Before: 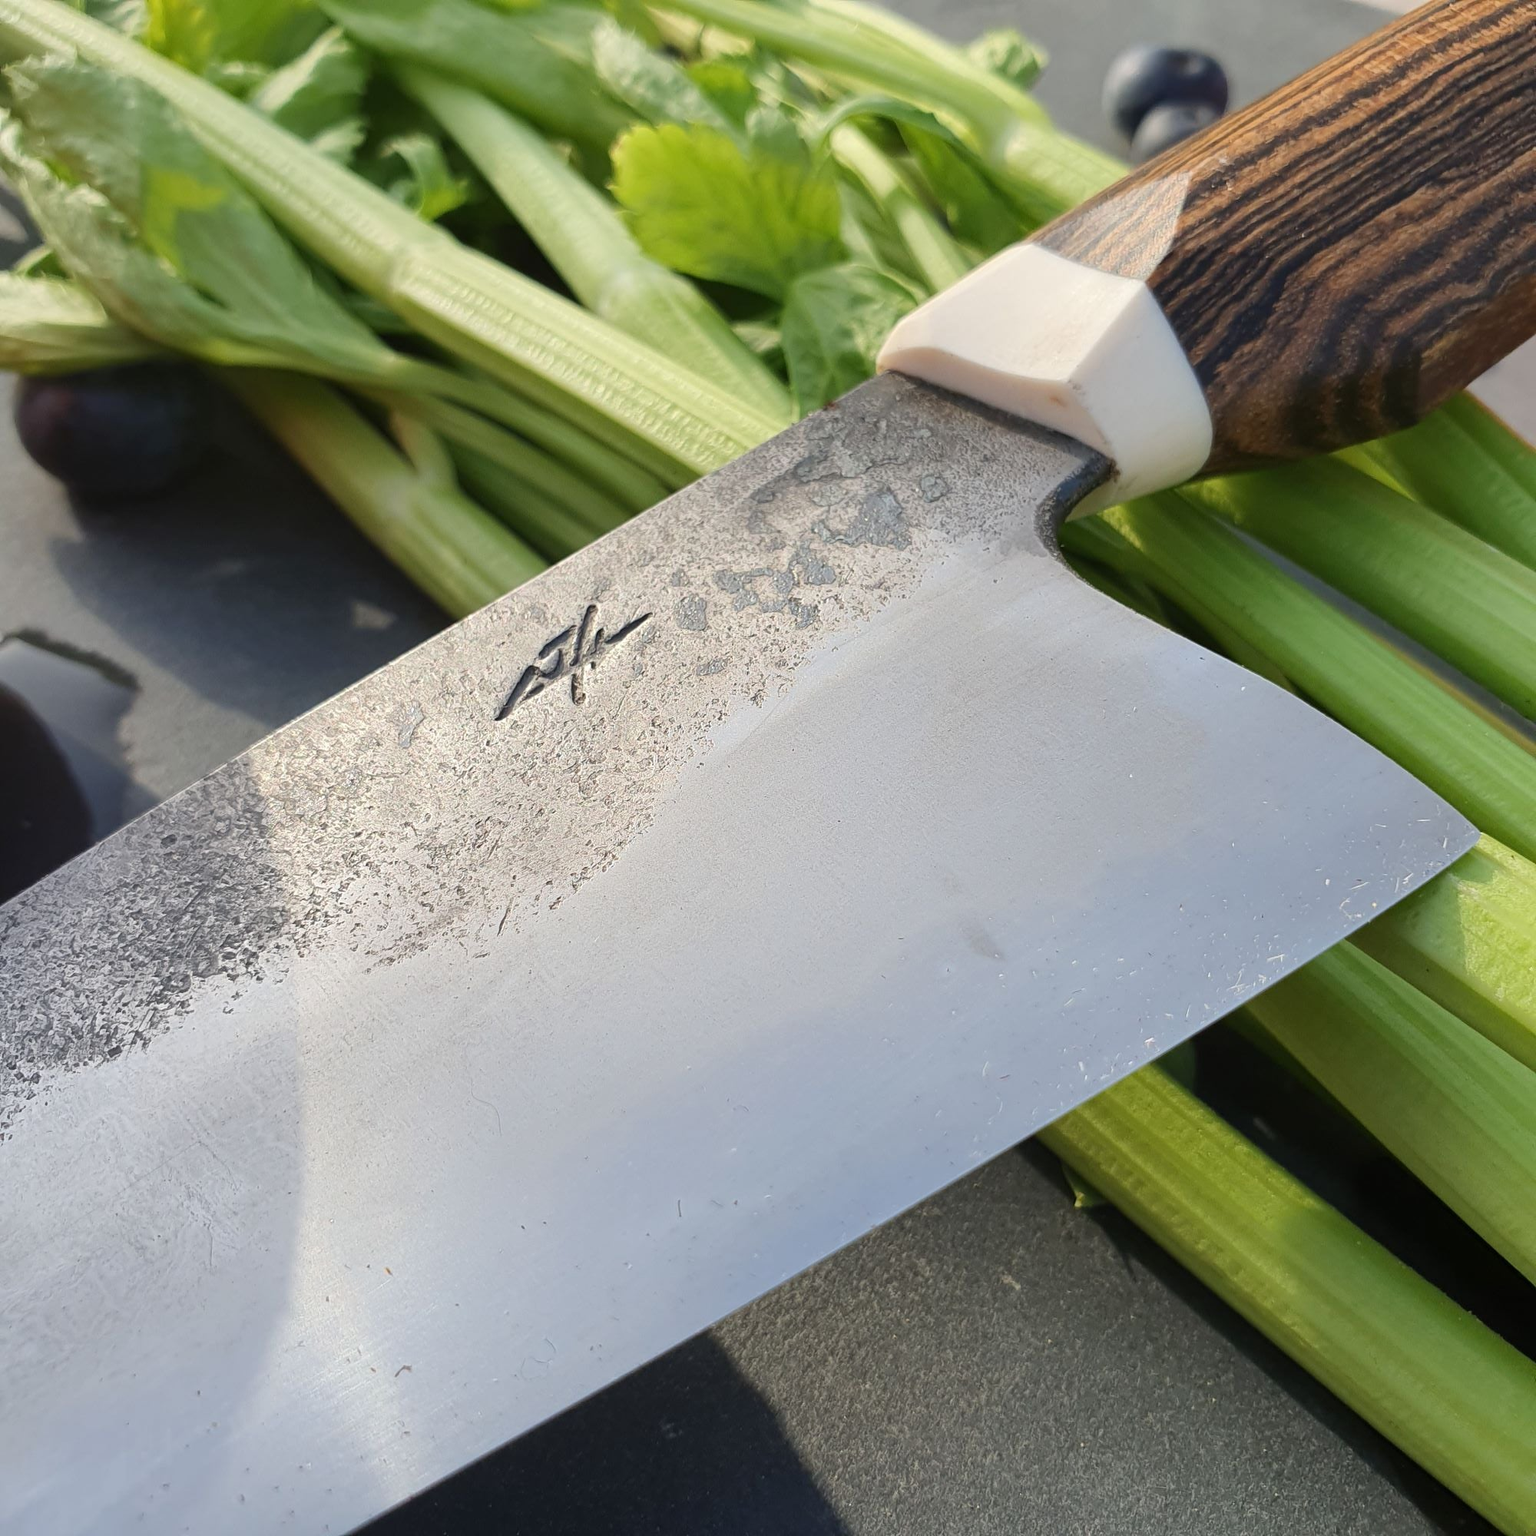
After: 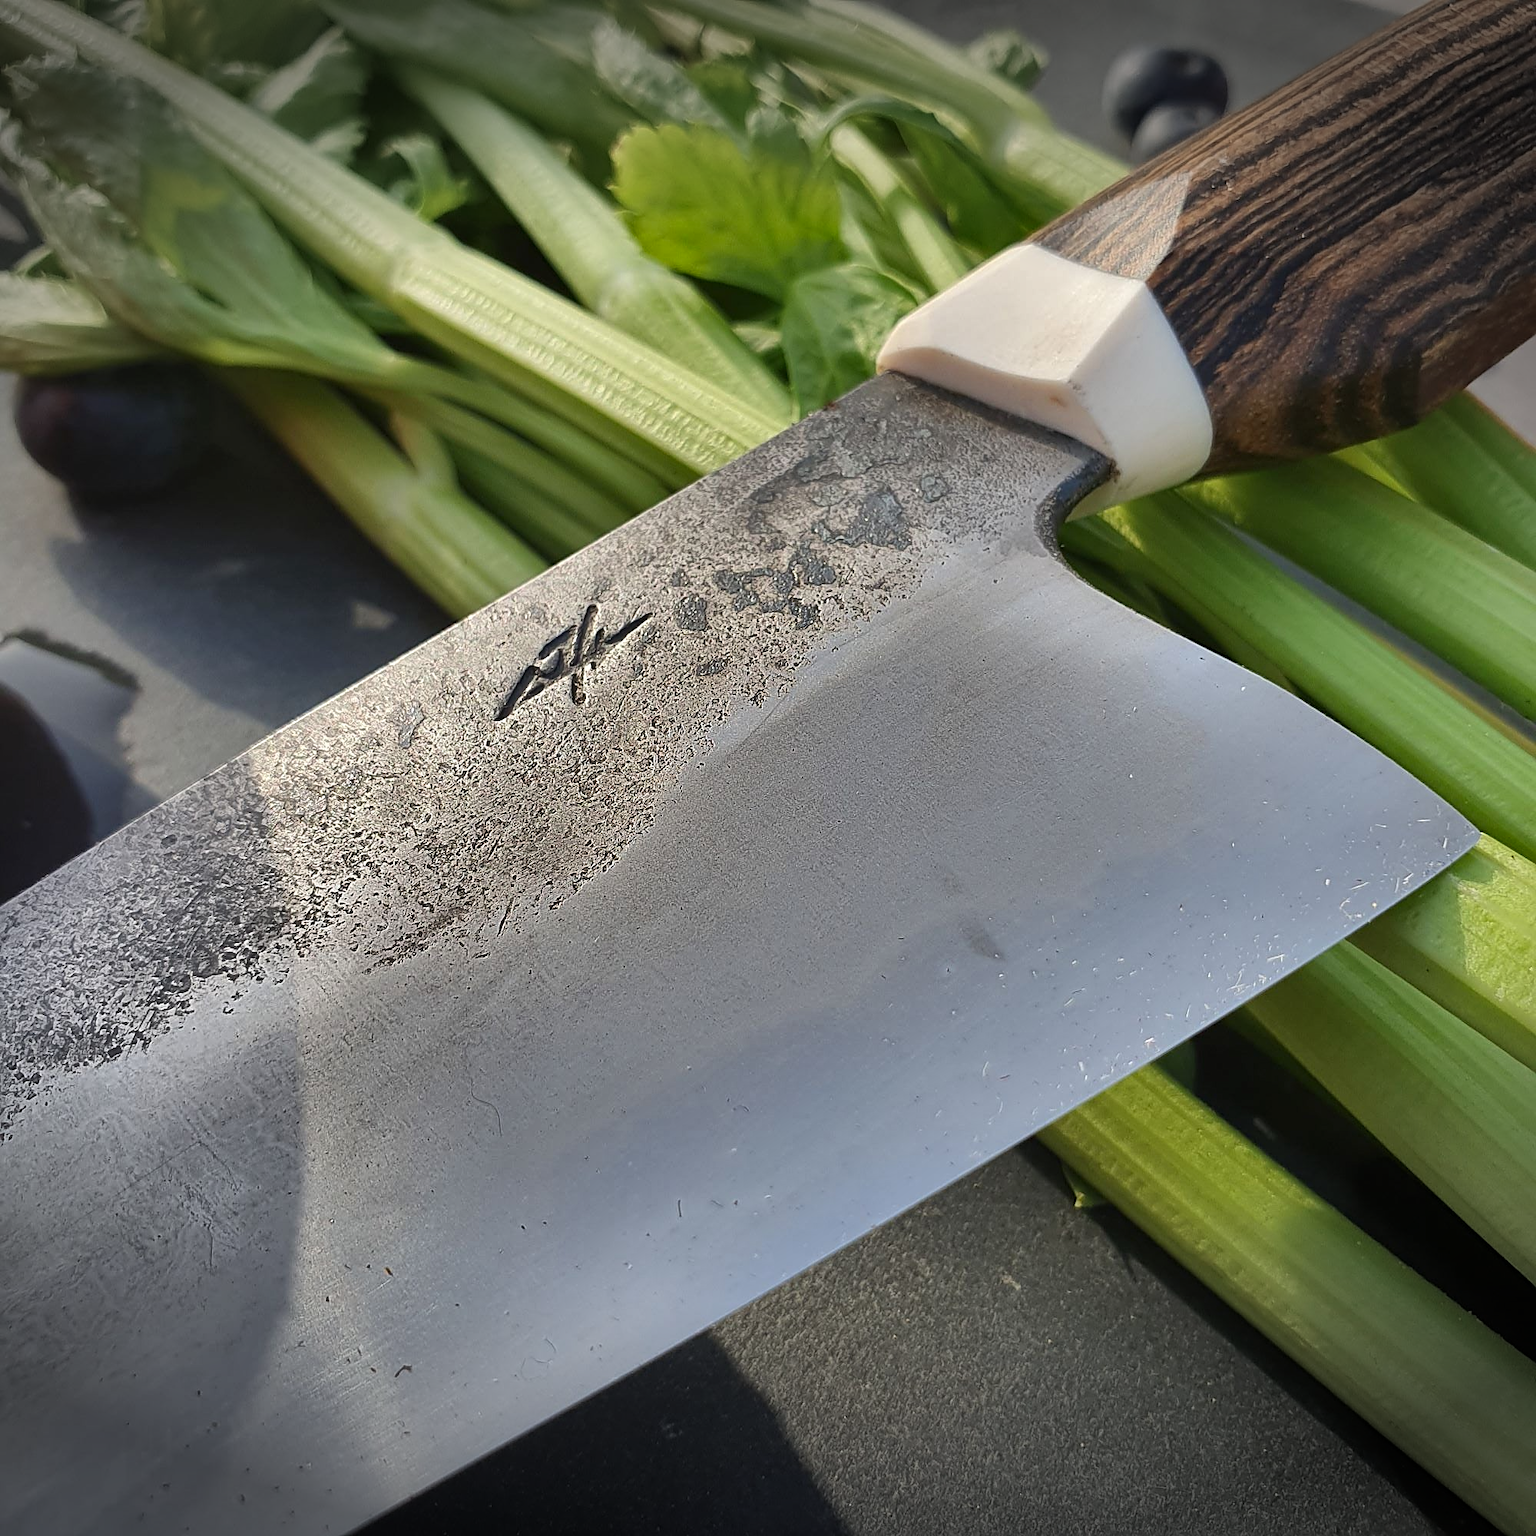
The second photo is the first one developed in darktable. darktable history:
sharpen: on, module defaults
shadows and highlights: shadows 19.69, highlights -84.37, soften with gaussian
vignetting: fall-off start 100.6%, brightness -0.732, saturation -0.482, width/height ratio 1.31, unbound false
